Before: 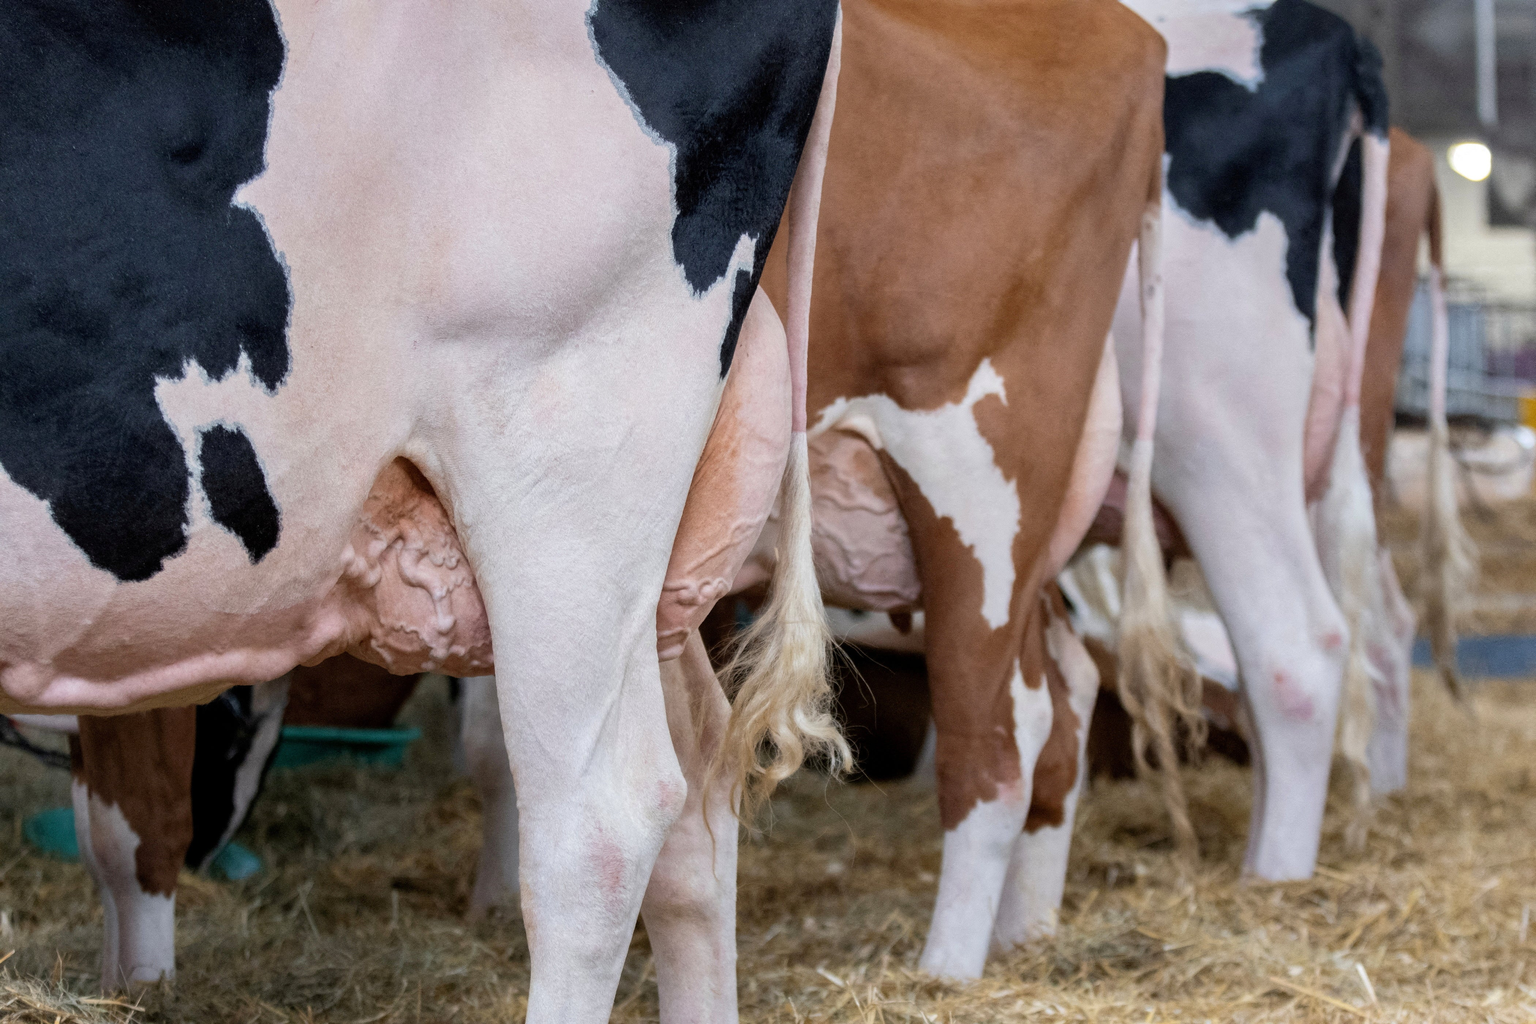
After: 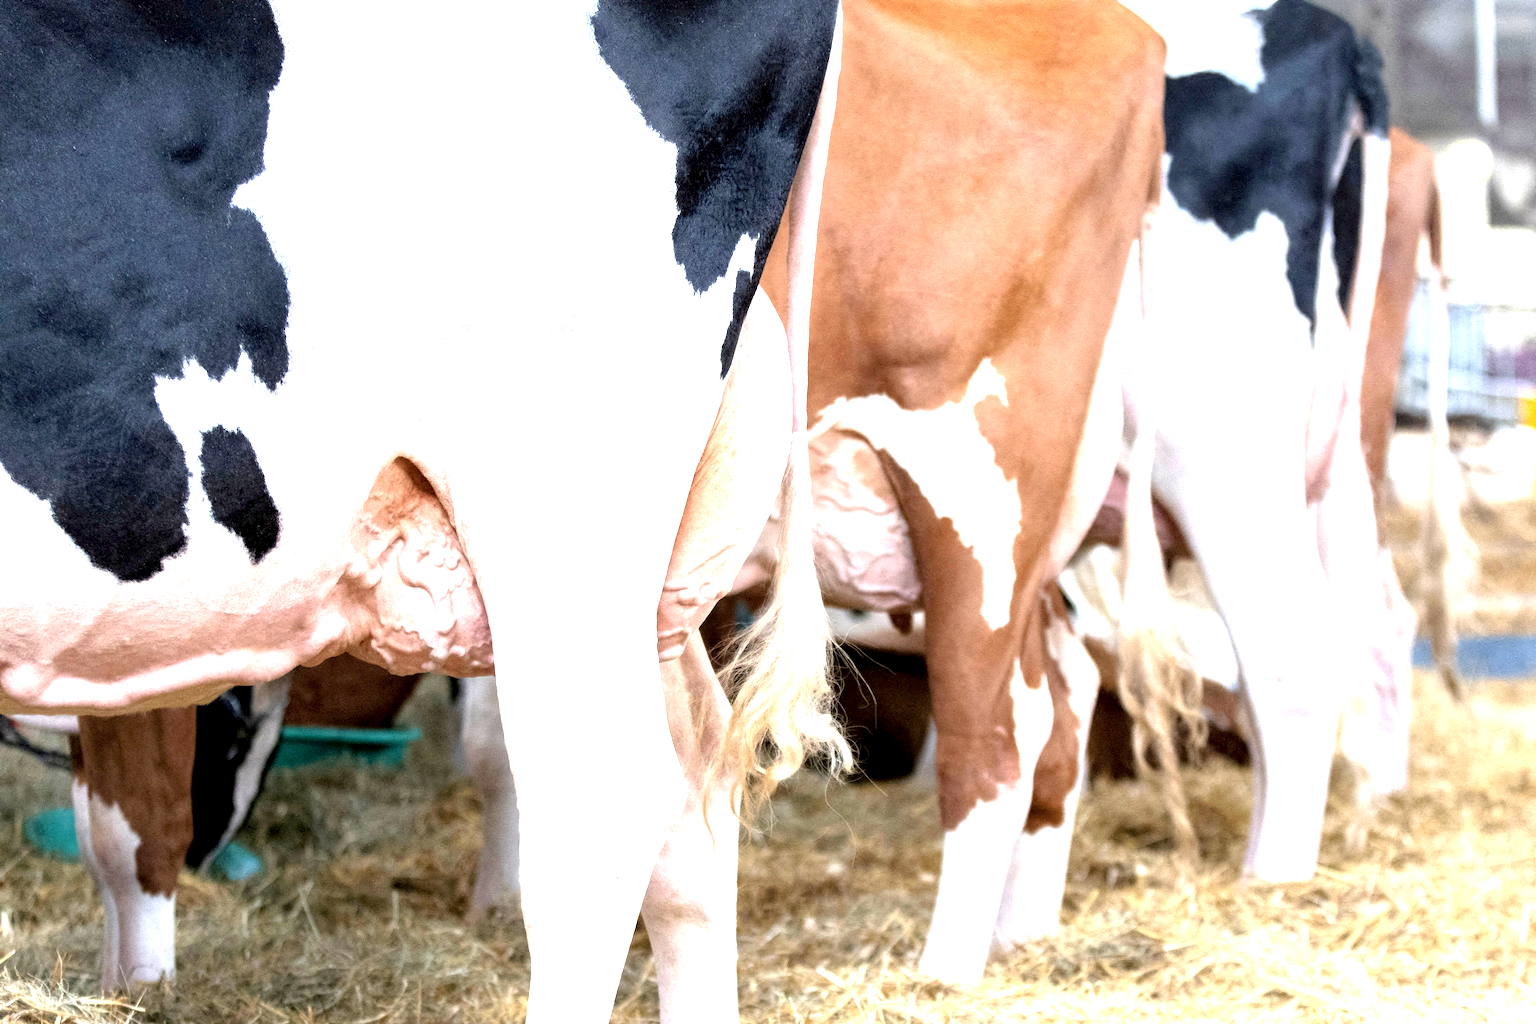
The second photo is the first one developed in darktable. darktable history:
exposure: black level correction 0.001, exposure 1.841 EV, compensate highlight preservation false
